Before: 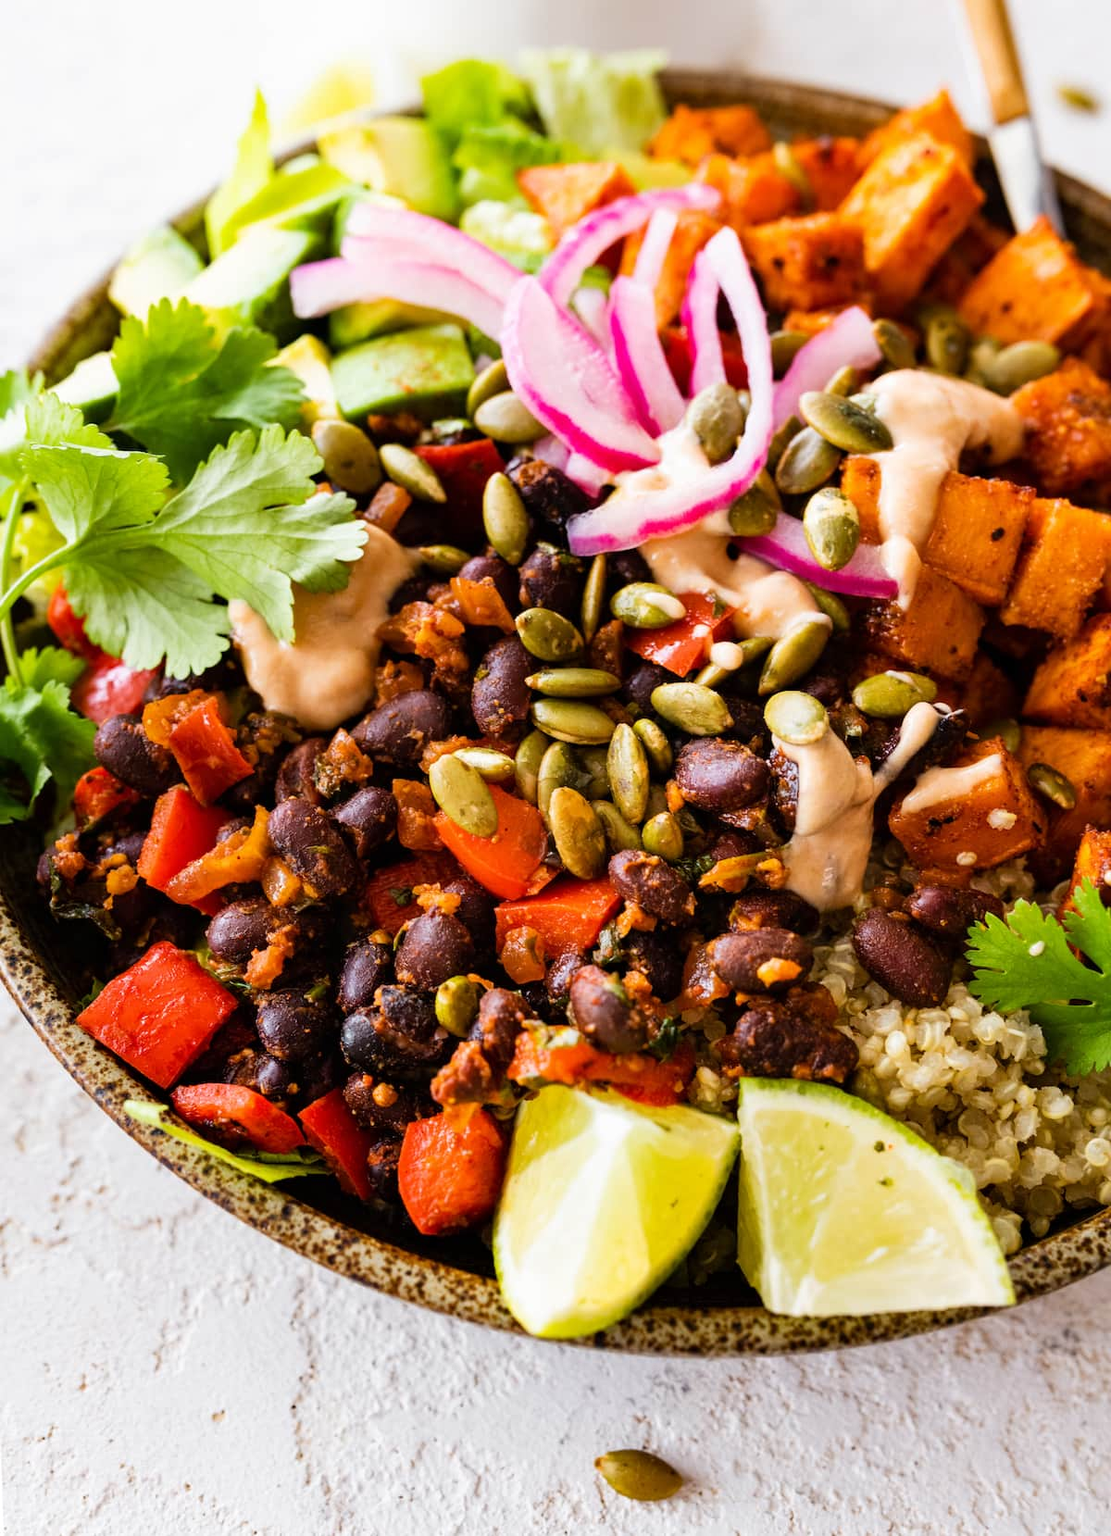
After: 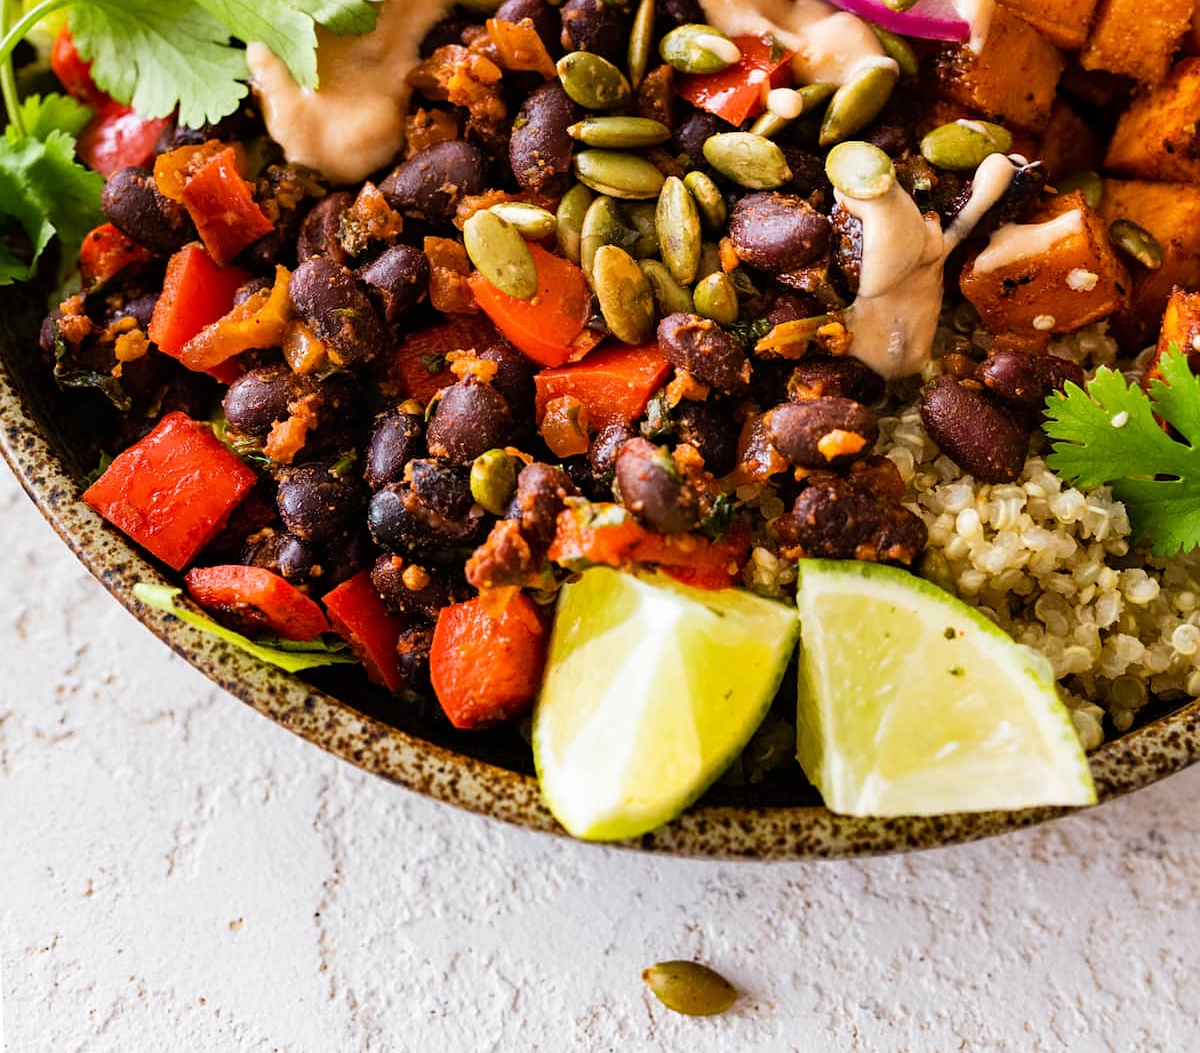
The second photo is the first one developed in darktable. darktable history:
crop and rotate: top 36.487%
sharpen: amount 0.209
